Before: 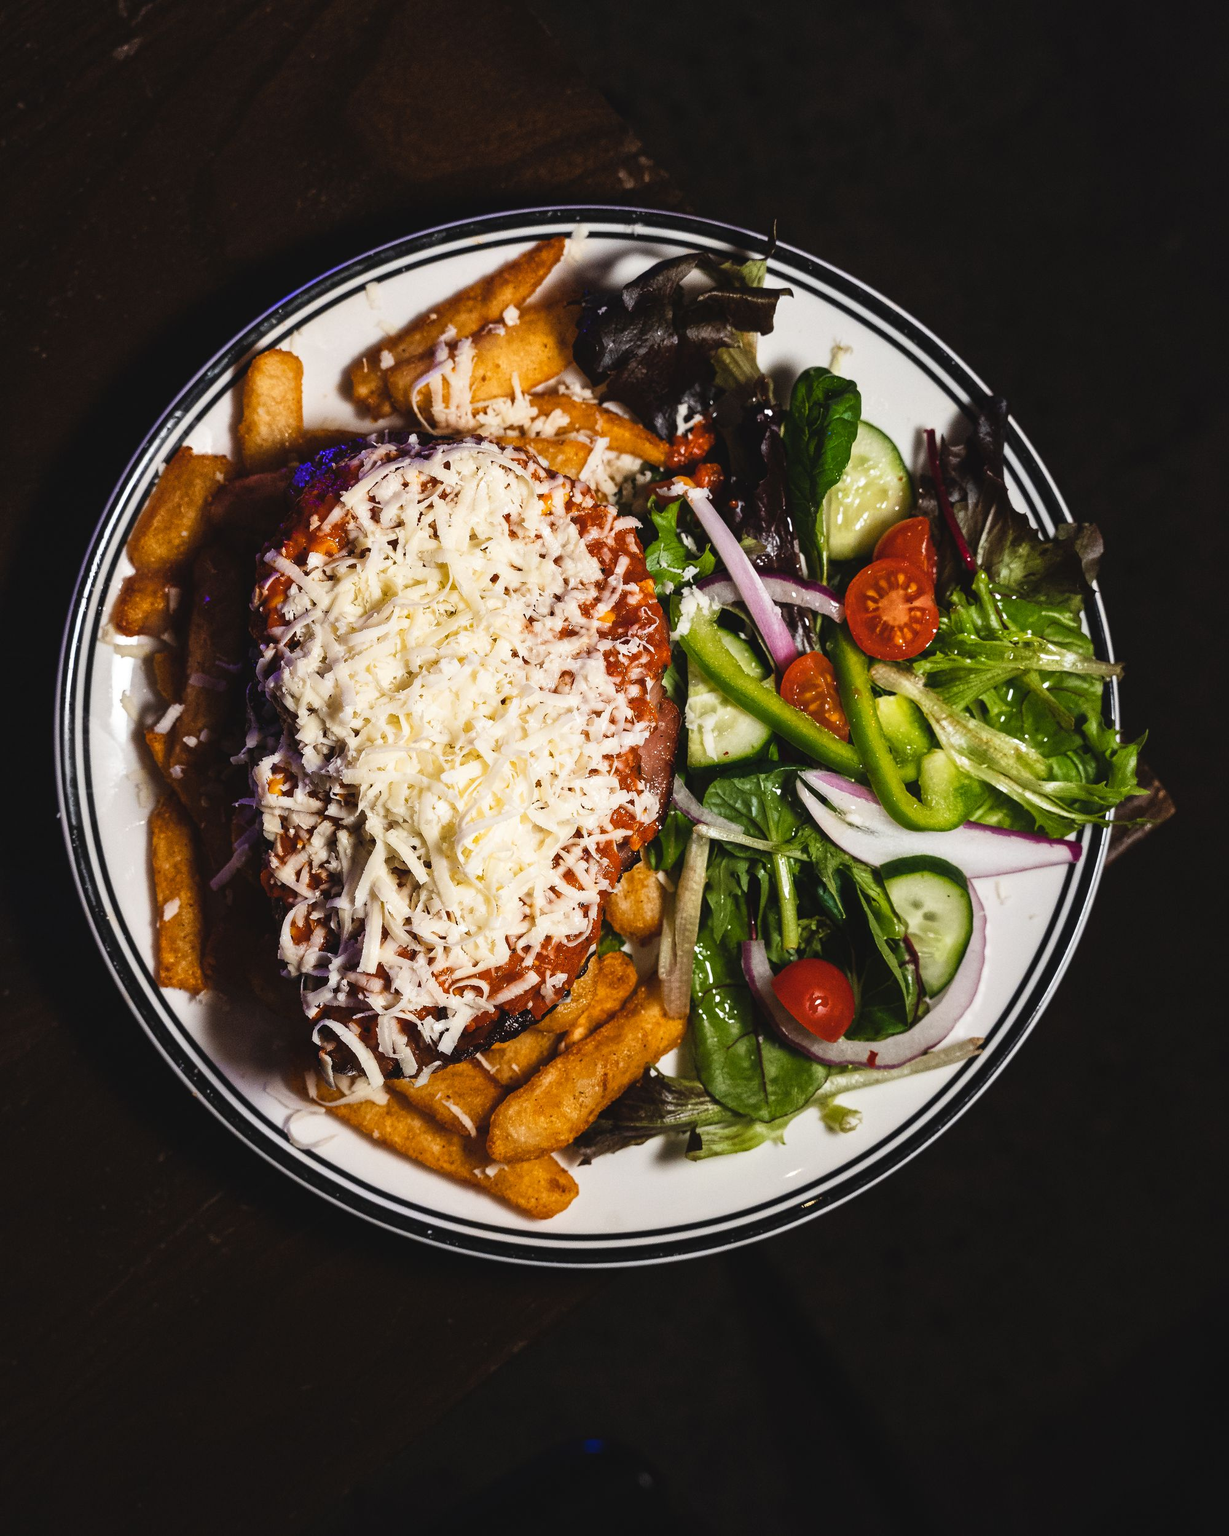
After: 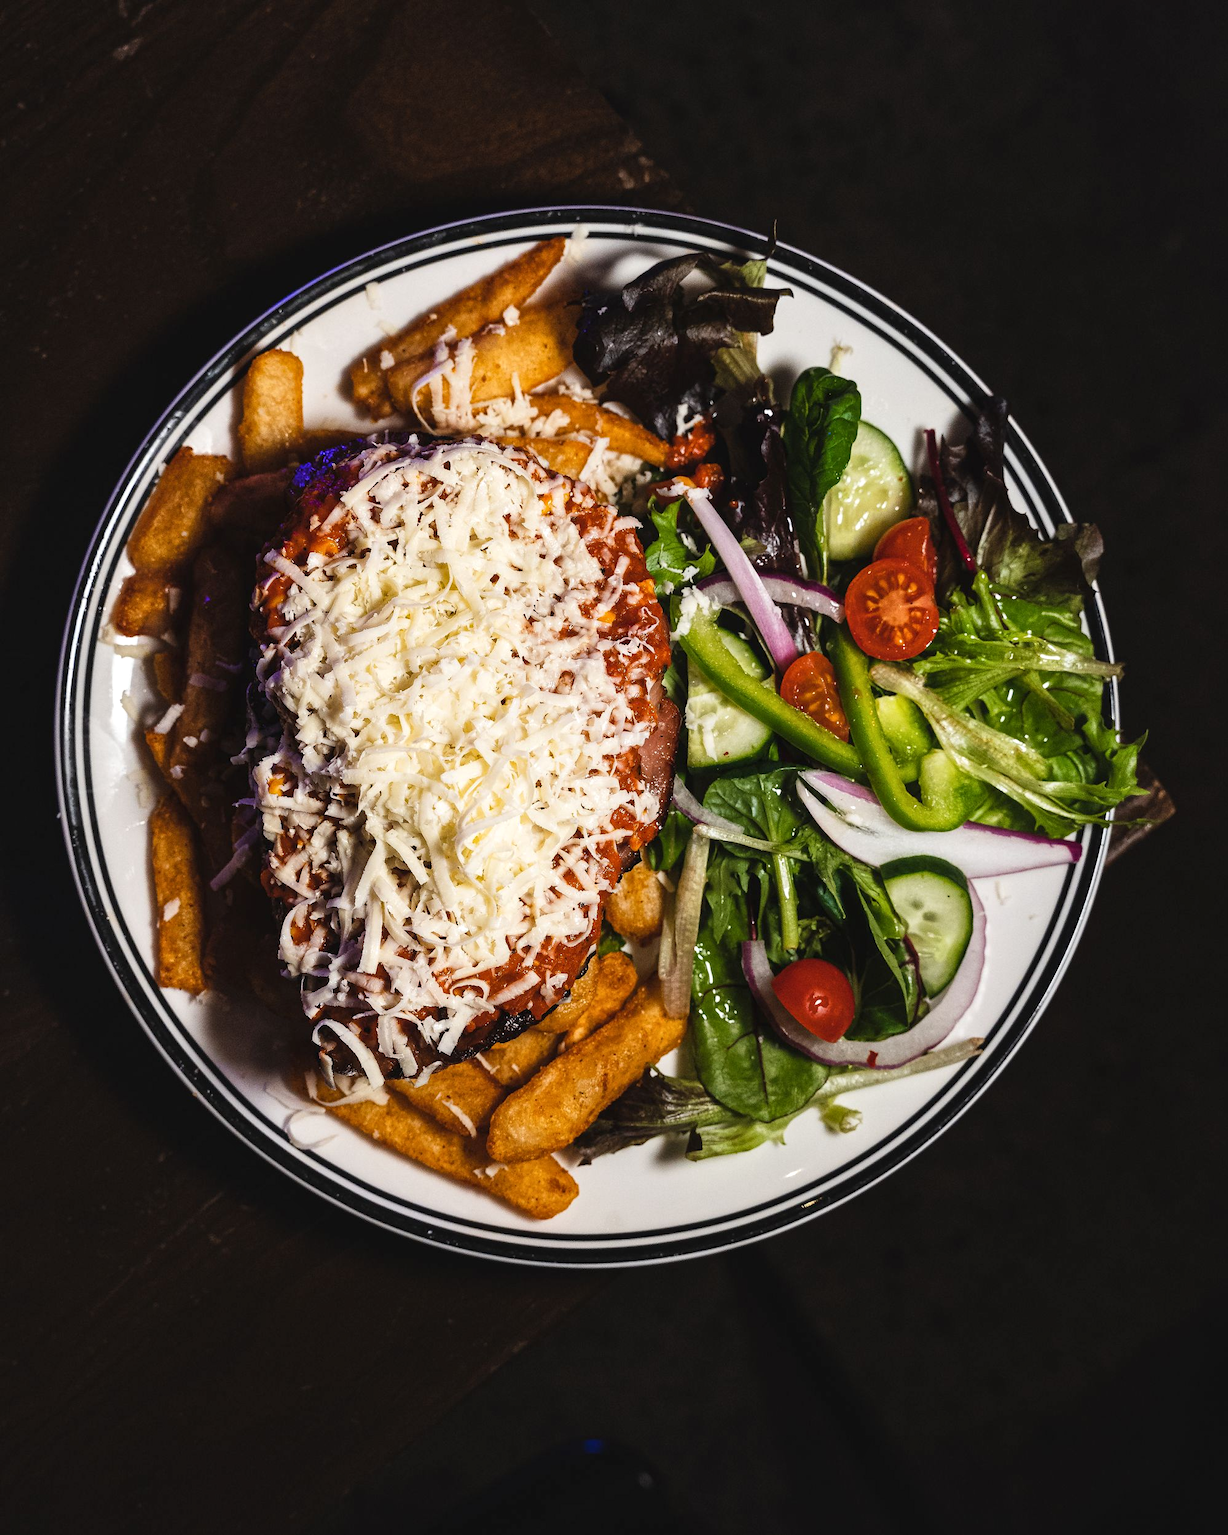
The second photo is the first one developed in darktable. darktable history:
local contrast: highlights 100%, shadows 101%, detail 119%, midtone range 0.2
